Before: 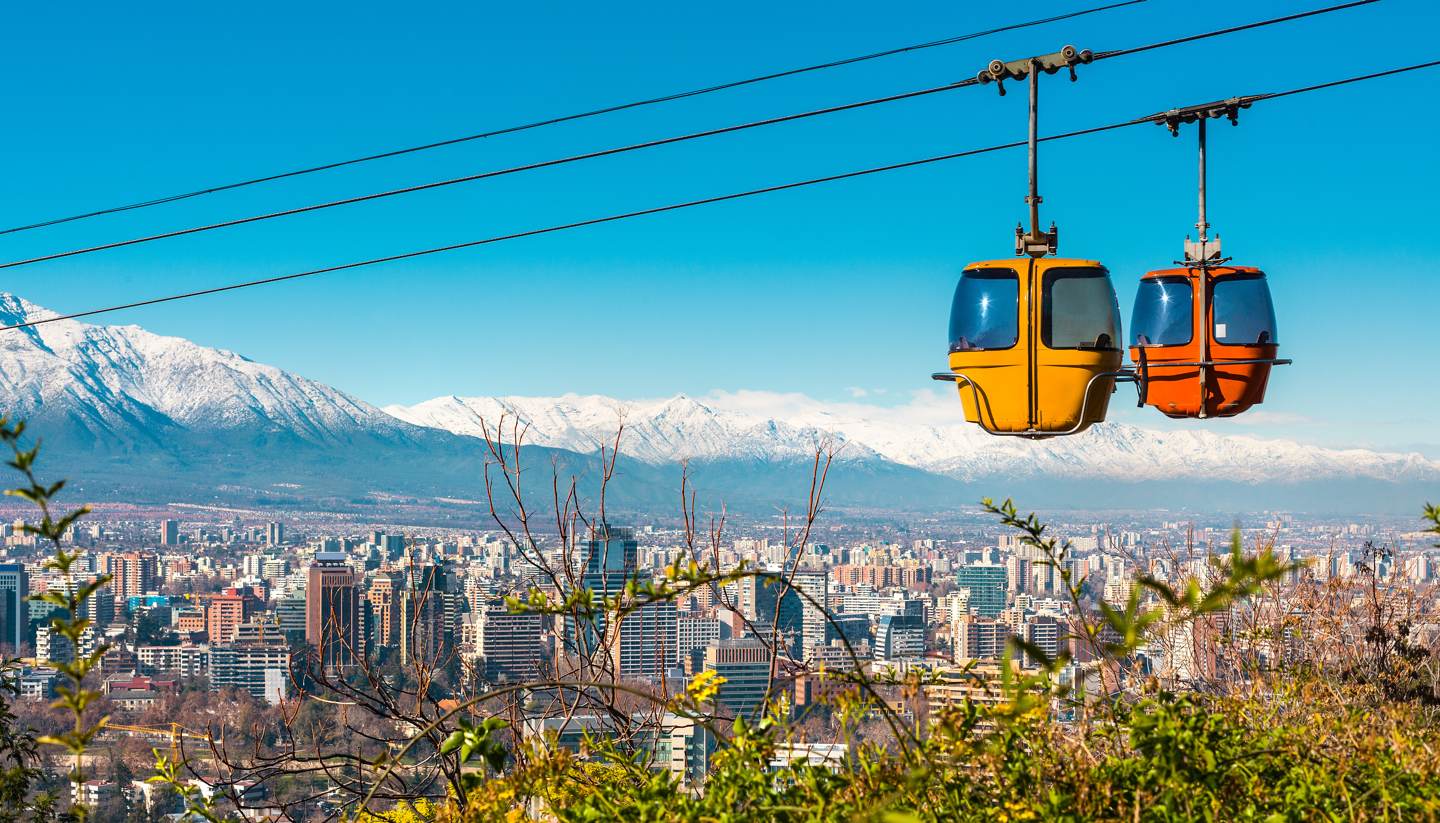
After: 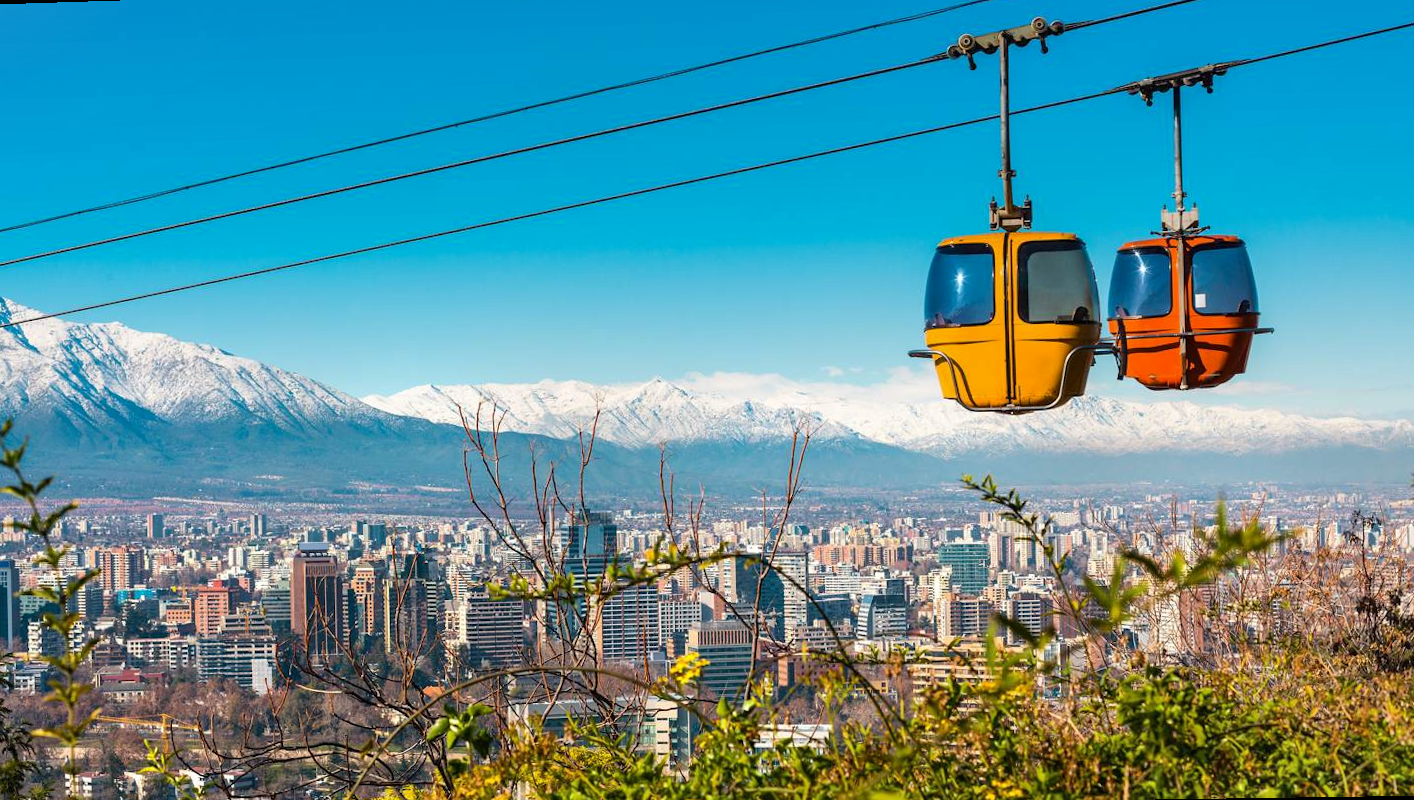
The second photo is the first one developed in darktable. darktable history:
rotate and perspective: rotation -1.32°, lens shift (horizontal) -0.031, crop left 0.015, crop right 0.985, crop top 0.047, crop bottom 0.982
shadows and highlights: radius 125.46, shadows 30.51, highlights -30.51, low approximation 0.01, soften with gaussian
